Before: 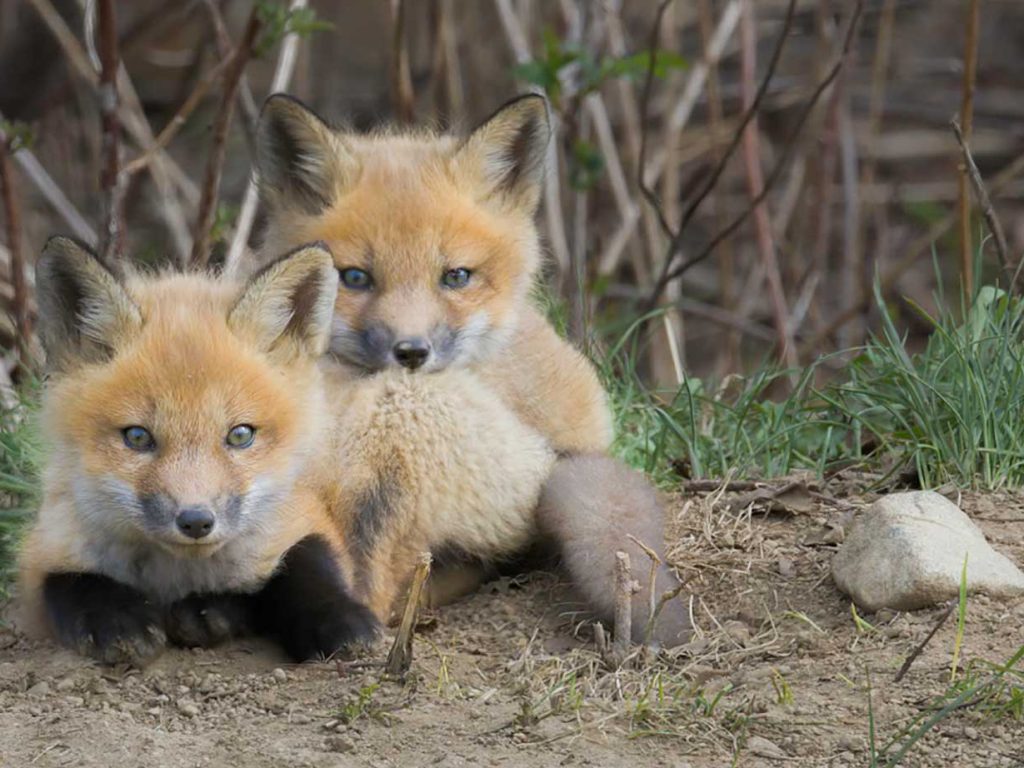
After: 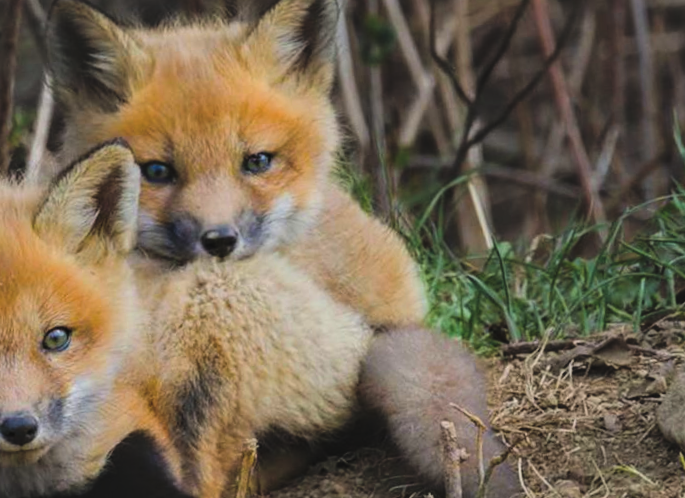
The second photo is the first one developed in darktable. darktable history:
color balance rgb: linear chroma grading › global chroma 15%, perceptual saturation grading › global saturation 30%
crop and rotate: left 17.046%, top 10.659%, right 12.989%, bottom 14.553%
rgb curve: curves: ch0 [(0, 0.186) (0.314, 0.284) (0.775, 0.708) (1, 1)], compensate middle gray true, preserve colors none
rotate and perspective: rotation -5°, crop left 0.05, crop right 0.952, crop top 0.11, crop bottom 0.89
local contrast: detail 142%
filmic rgb: black relative exposure -7.65 EV, white relative exposure 4.56 EV, hardness 3.61, contrast 1.05
